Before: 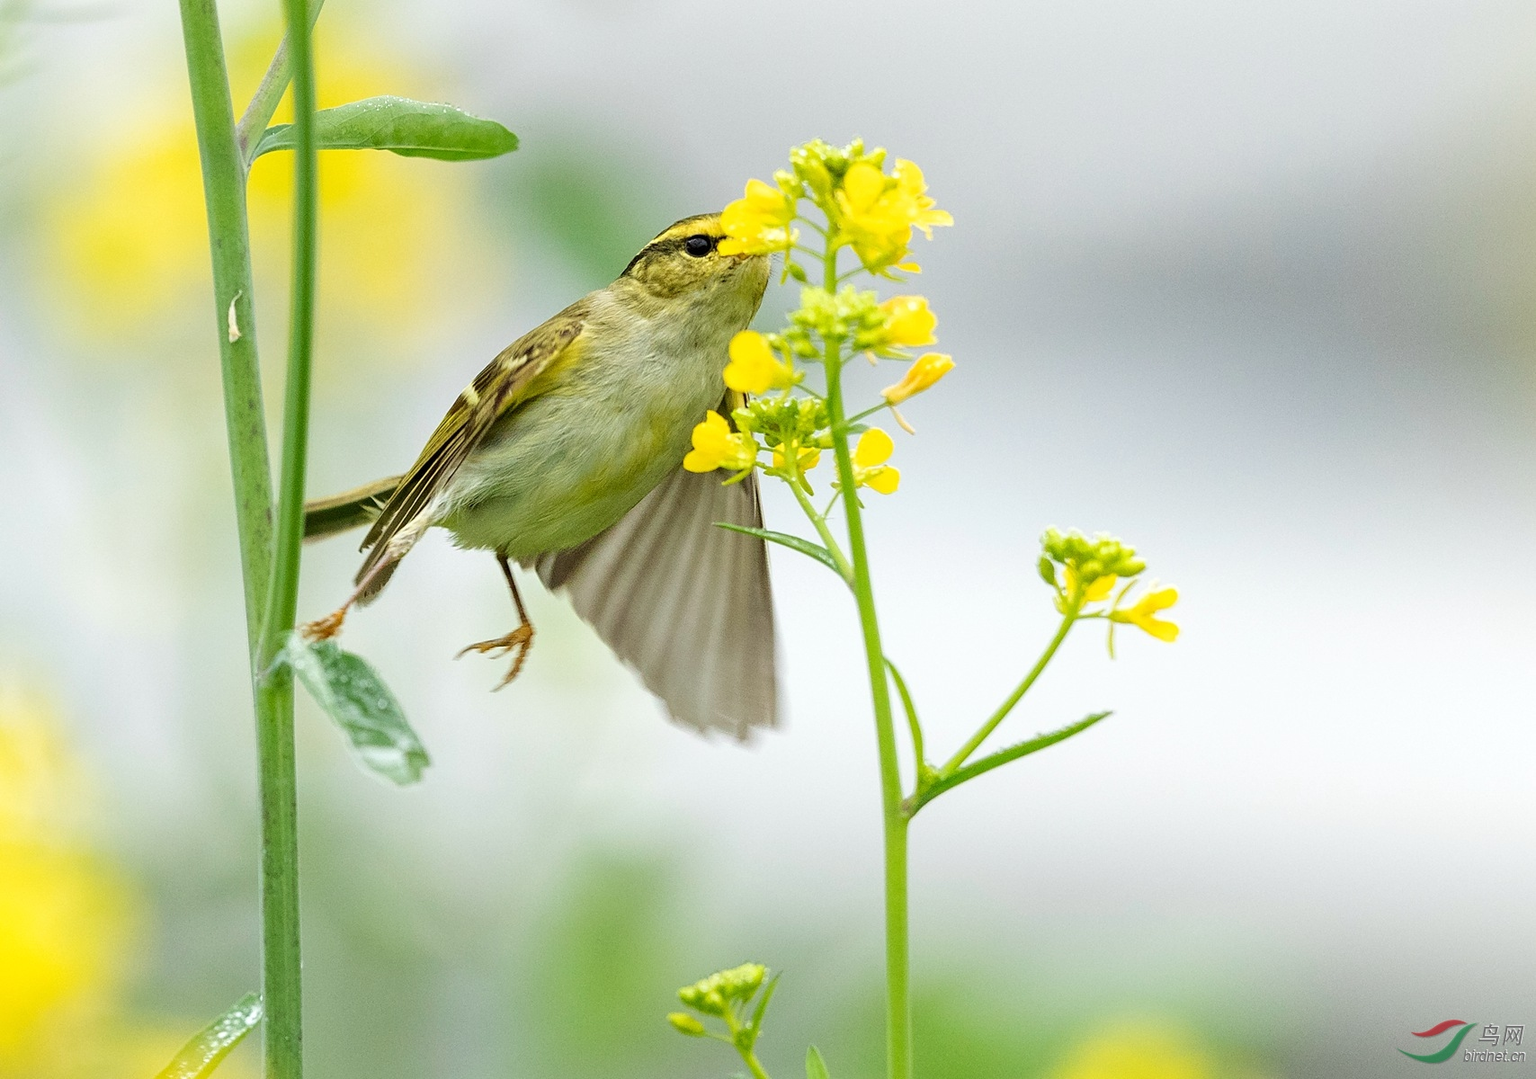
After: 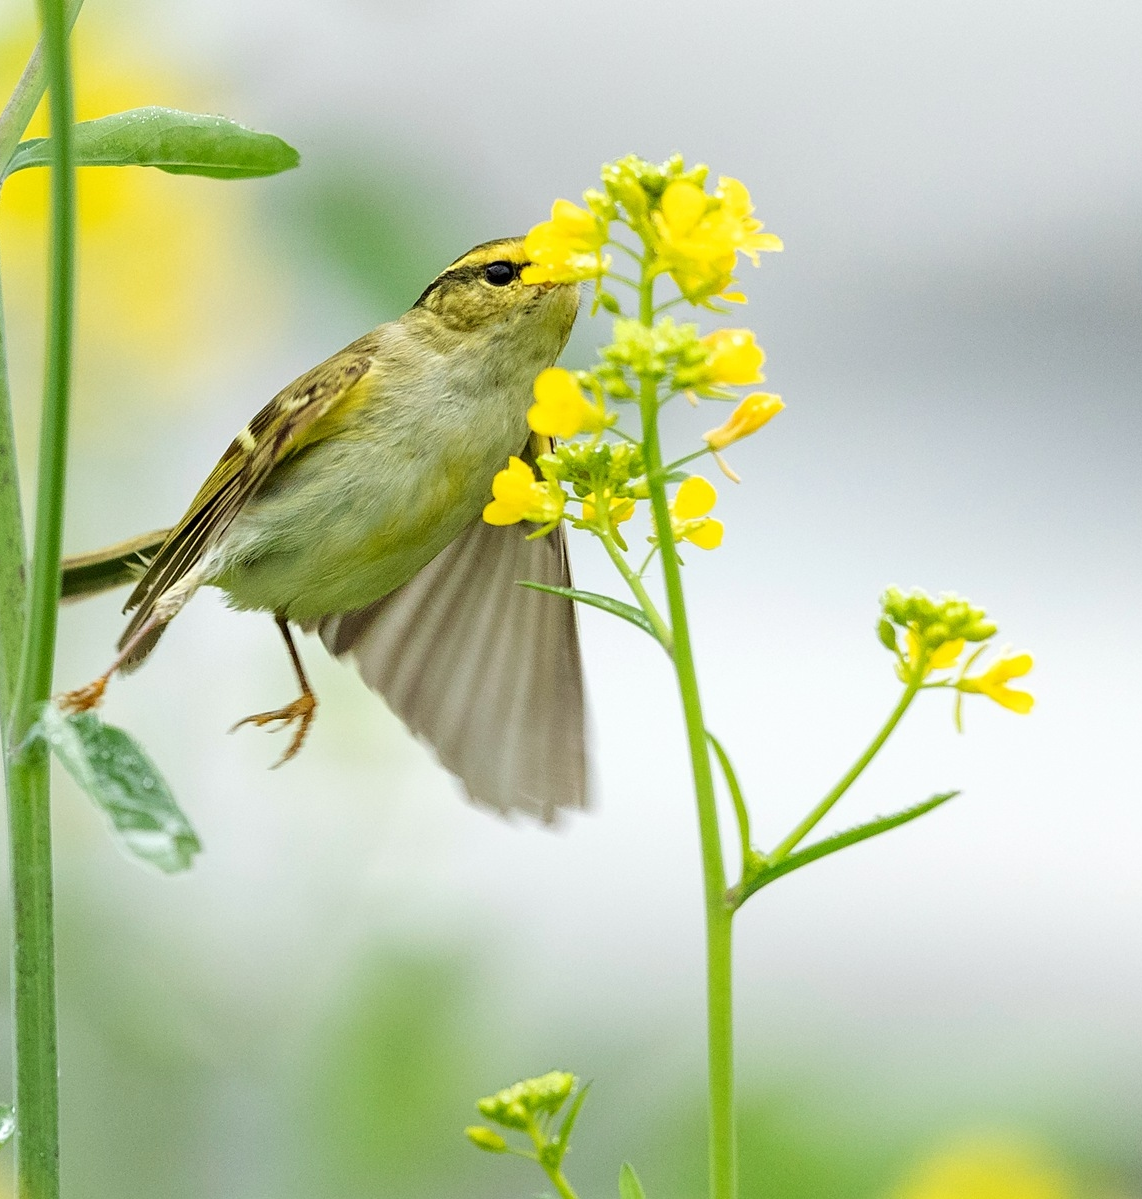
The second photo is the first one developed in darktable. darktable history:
crop and rotate: left 16.228%, right 16.902%
